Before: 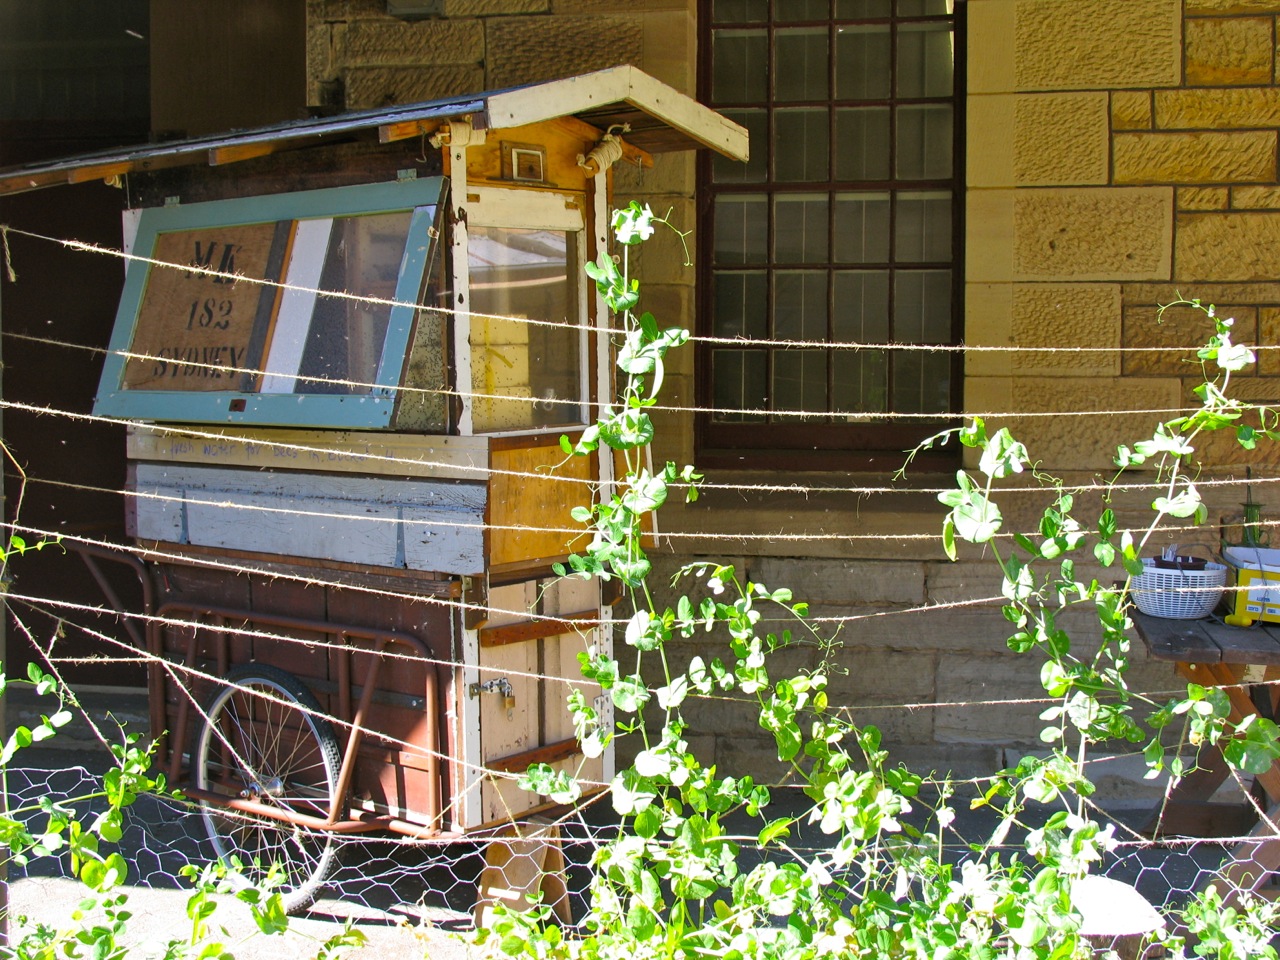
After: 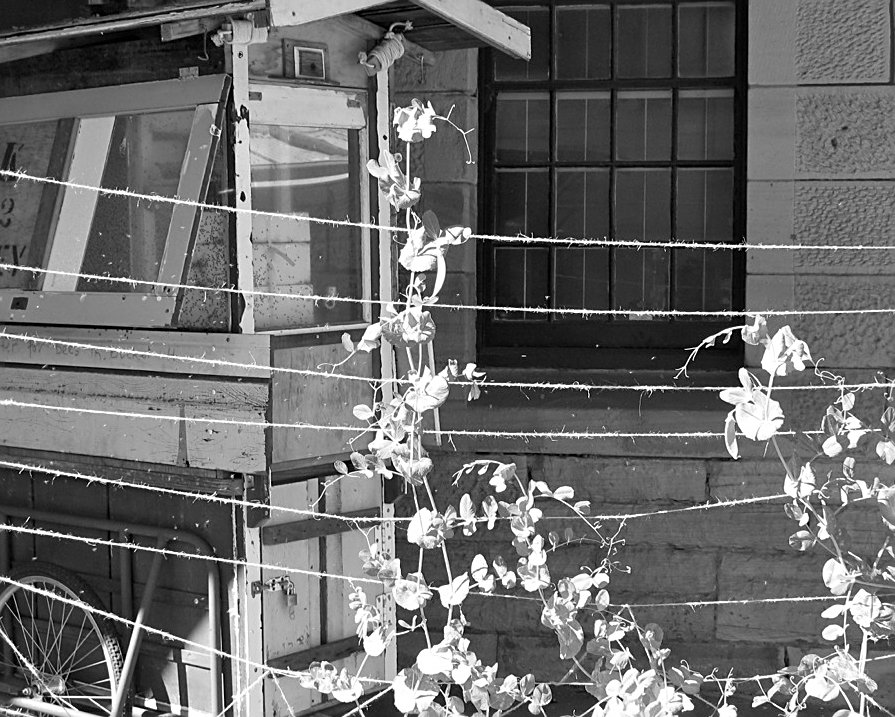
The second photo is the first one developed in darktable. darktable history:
color contrast: green-magenta contrast 0, blue-yellow contrast 0
crop and rotate: left 17.046%, top 10.659%, right 12.989%, bottom 14.553%
sharpen: on, module defaults
white balance: red 1.009, blue 0.985
